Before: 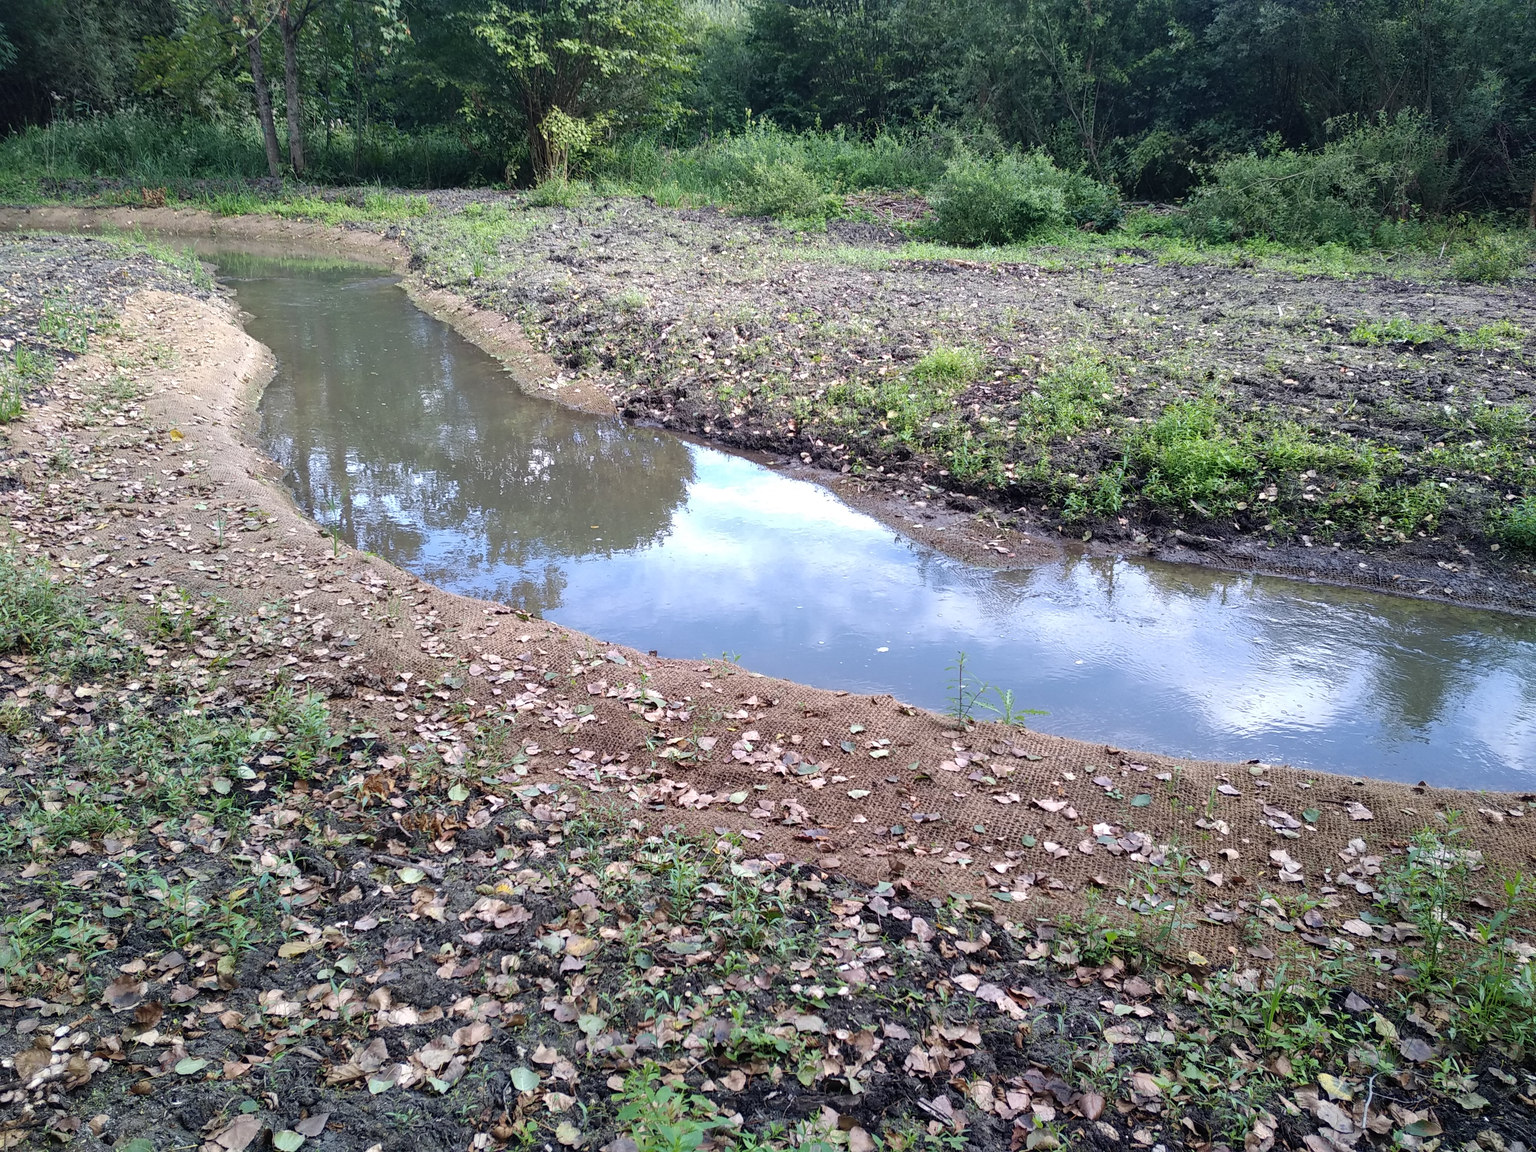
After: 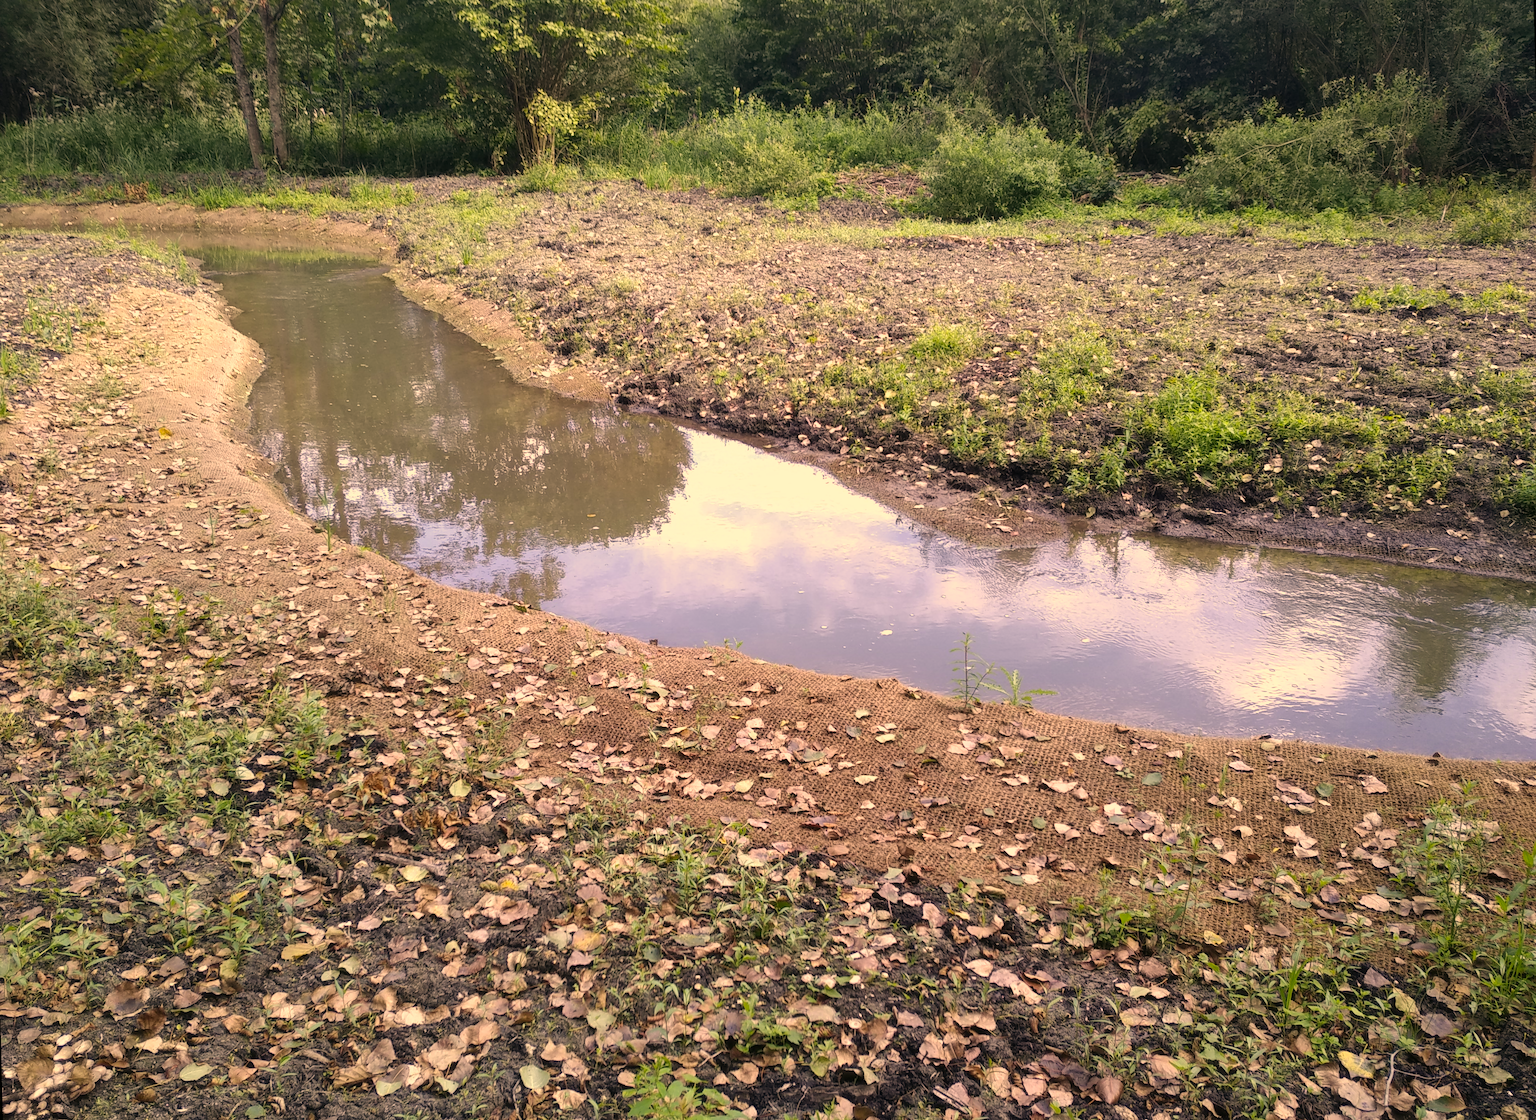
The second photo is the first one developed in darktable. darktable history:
color correction: highlights a* 15, highlights b* 31.55
rotate and perspective: rotation -1.42°, crop left 0.016, crop right 0.984, crop top 0.035, crop bottom 0.965
color balance: mode lift, gamma, gain (sRGB), lift [1, 0.99, 1.01, 0.992], gamma [1, 1.037, 0.974, 0.963]
haze removal: strength -0.05
